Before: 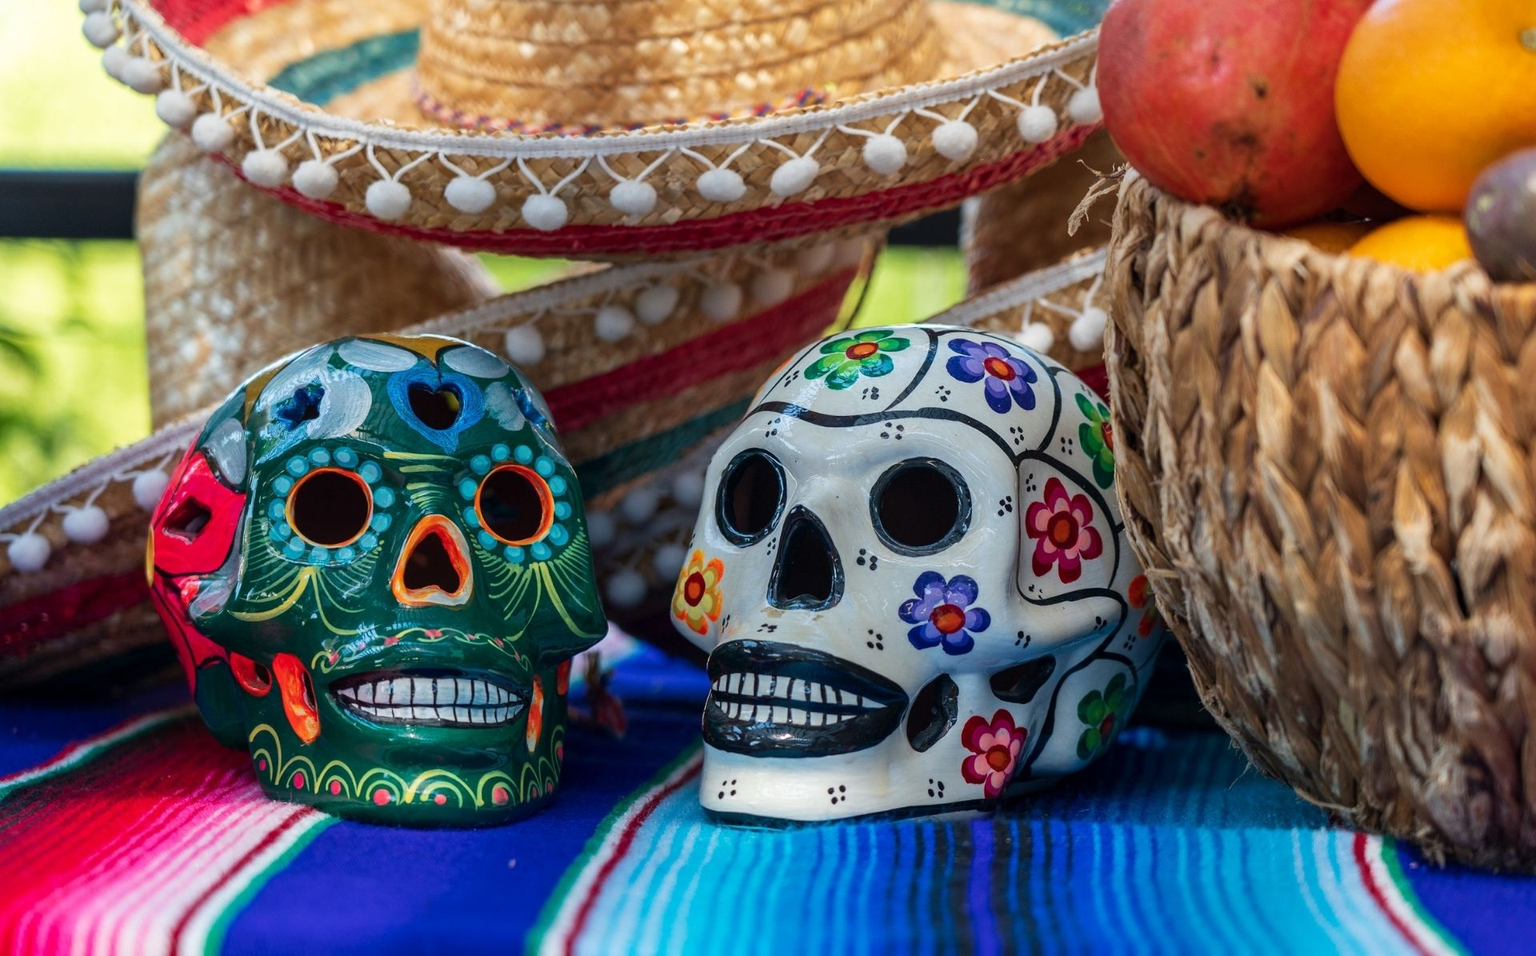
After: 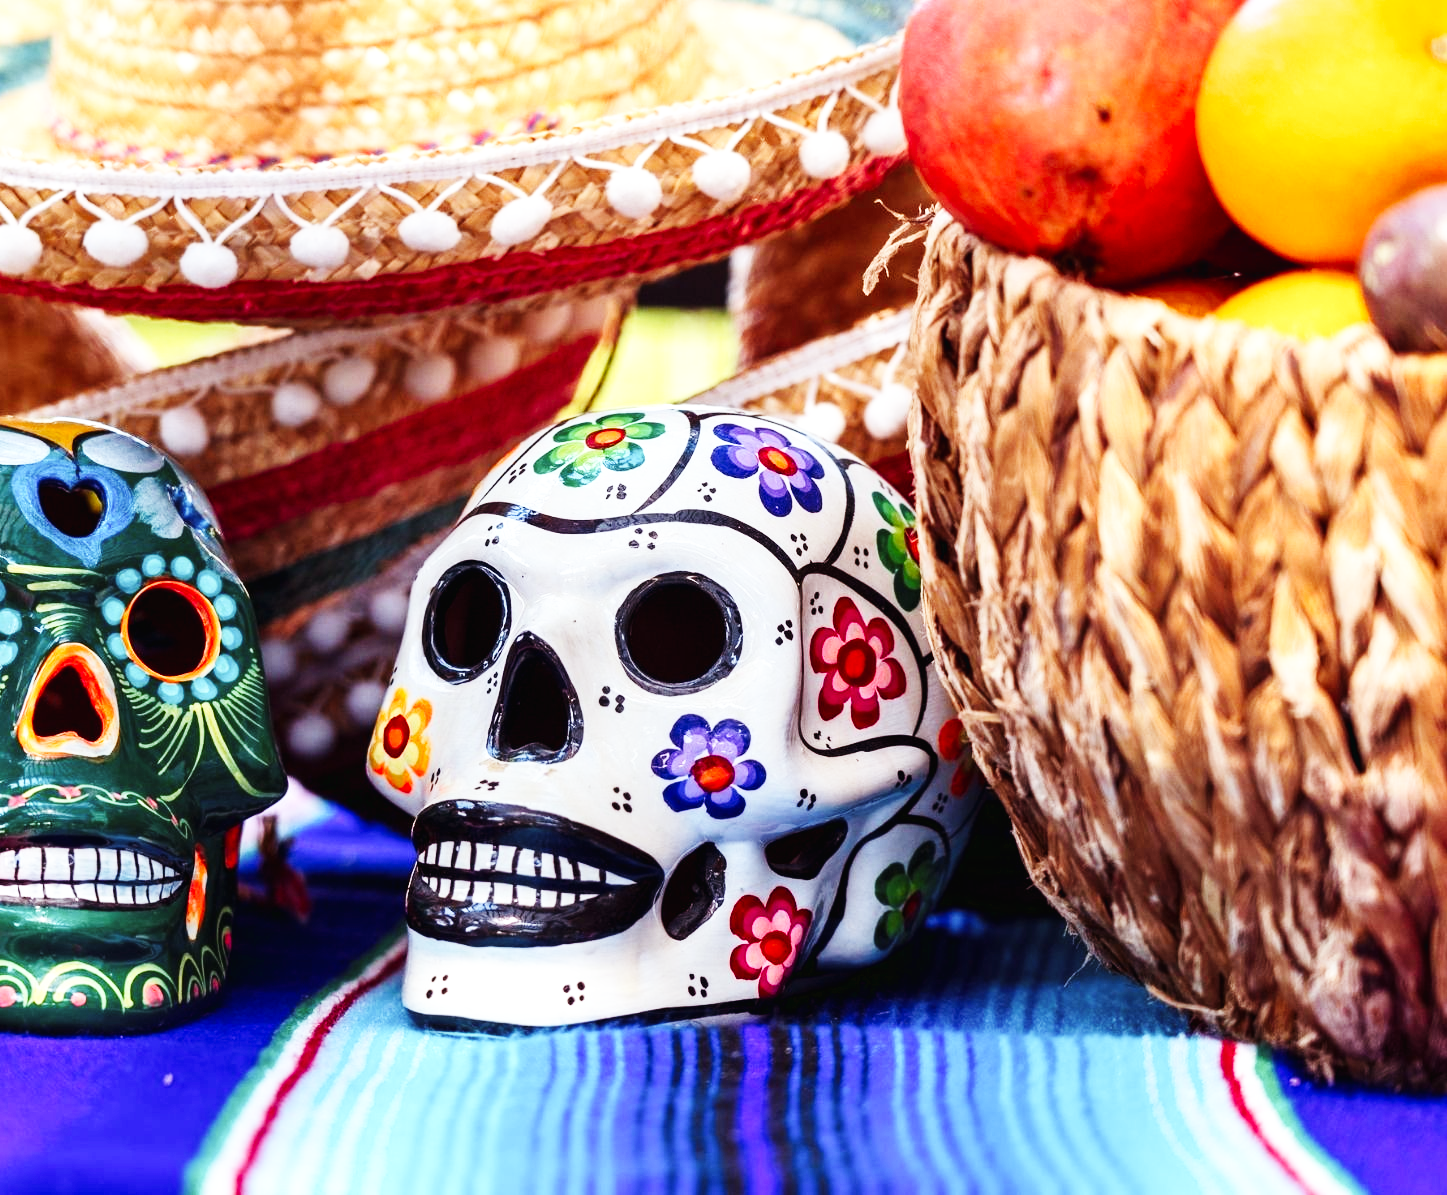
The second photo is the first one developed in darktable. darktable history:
crop and rotate: left 24.6%
tone equalizer: -8 EV -0.417 EV, -7 EV -0.389 EV, -6 EV -0.333 EV, -5 EV -0.222 EV, -3 EV 0.222 EV, -2 EV 0.333 EV, -1 EV 0.389 EV, +0 EV 0.417 EV, edges refinement/feathering 500, mask exposure compensation -1.57 EV, preserve details no
rgb levels: mode RGB, independent channels, levels [[0, 0.474, 1], [0, 0.5, 1], [0, 0.5, 1]]
base curve: curves: ch0 [(0, 0.003) (0.001, 0.002) (0.006, 0.004) (0.02, 0.022) (0.048, 0.086) (0.094, 0.234) (0.162, 0.431) (0.258, 0.629) (0.385, 0.8) (0.548, 0.918) (0.751, 0.988) (1, 1)], preserve colors none
